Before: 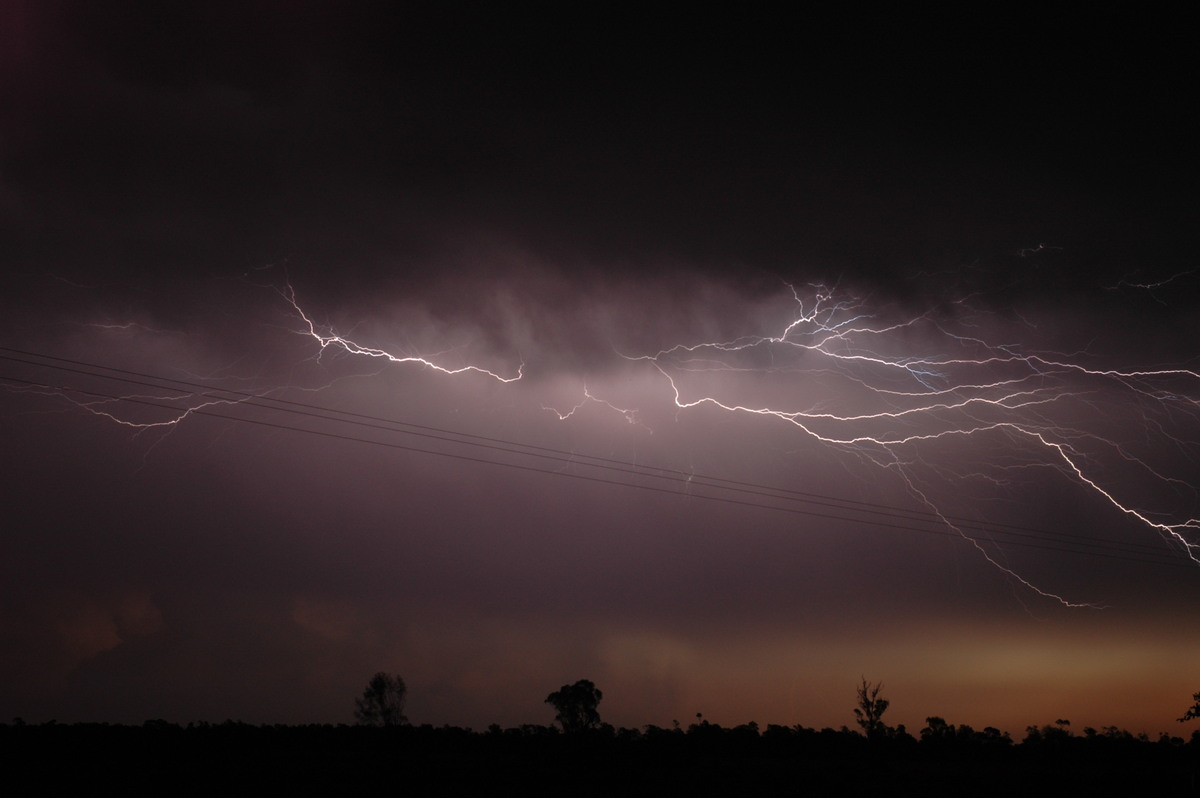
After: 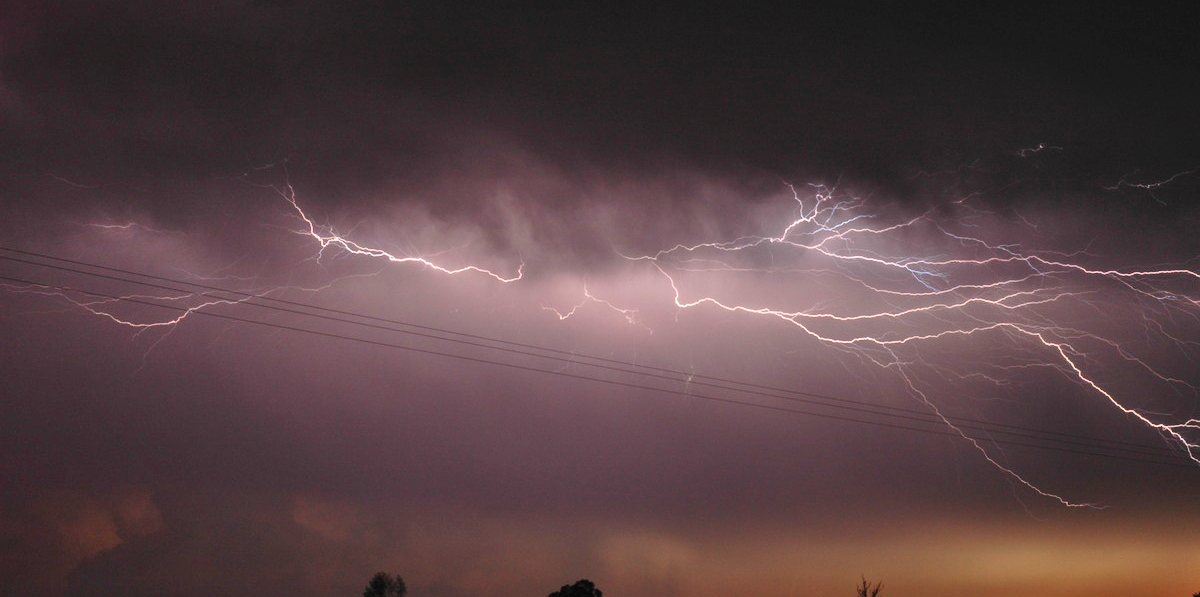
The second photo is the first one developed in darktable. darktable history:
contrast brightness saturation: contrast 0.244, brightness 0.256, saturation 0.394
shadows and highlights: low approximation 0.01, soften with gaussian
crop and rotate: top 12.59%, bottom 12.508%
